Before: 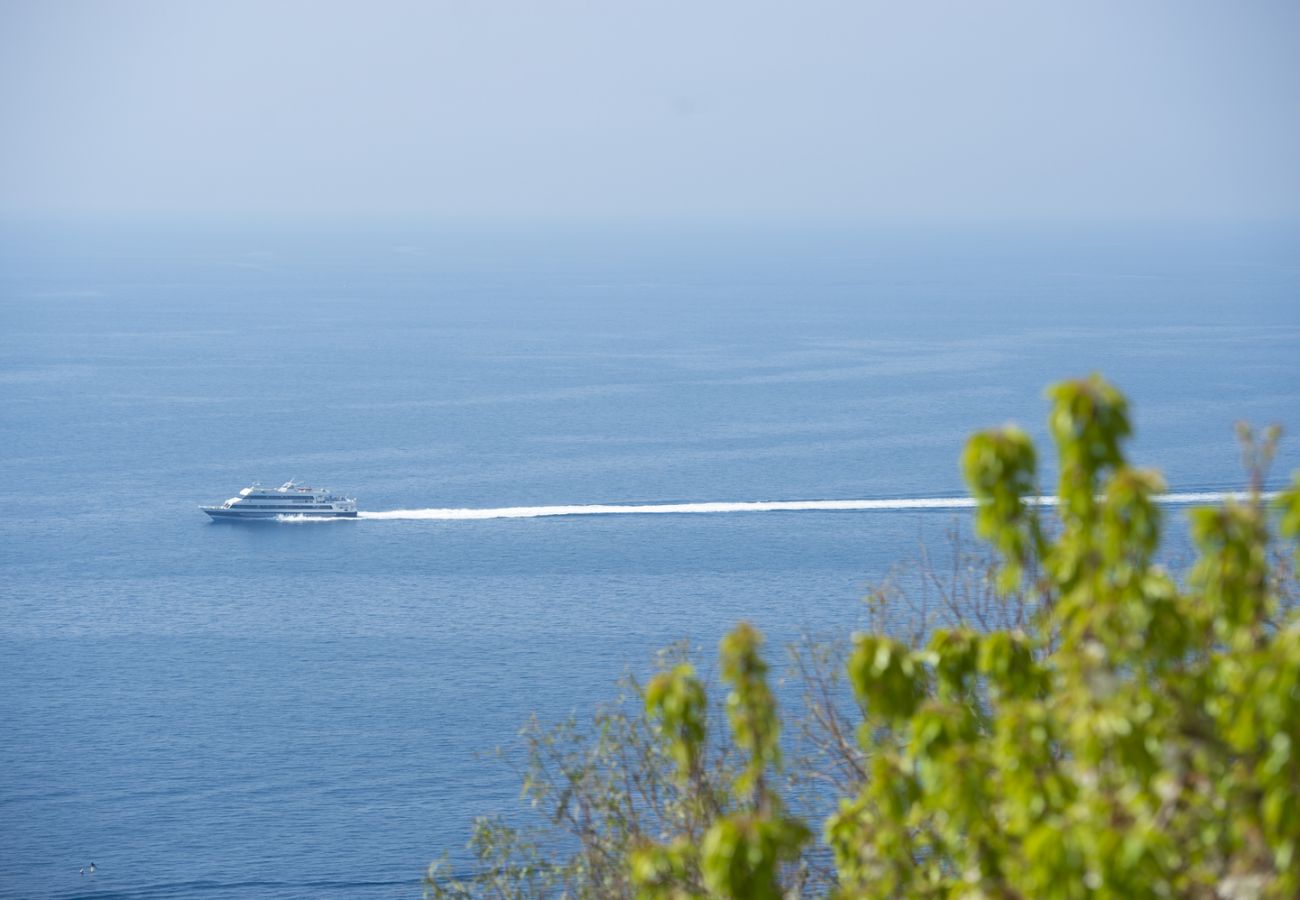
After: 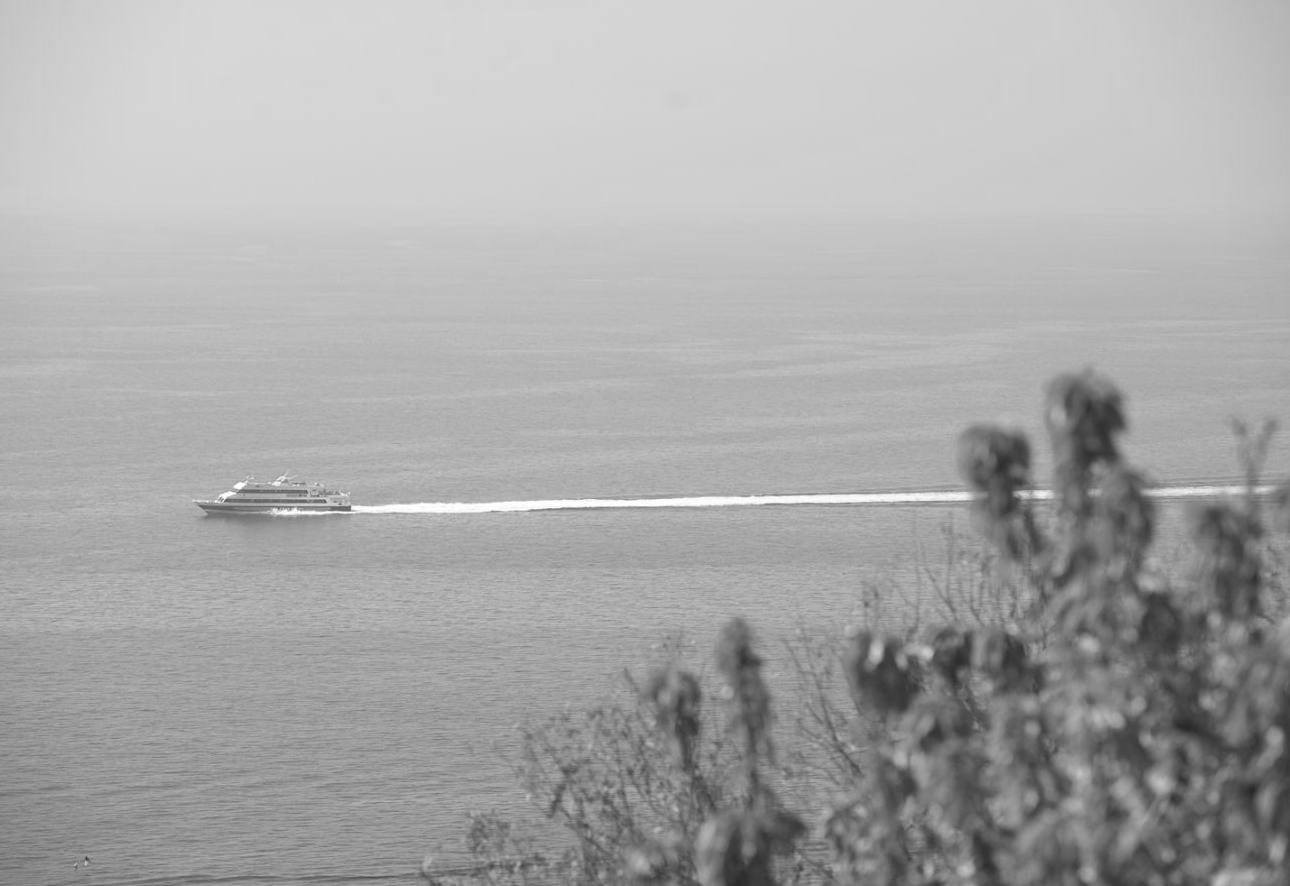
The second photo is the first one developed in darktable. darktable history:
crop: left 0.489%, top 0.675%, right 0.233%, bottom 0.784%
color calibration: output gray [0.21, 0.42, 0.37, 0], gray › normalize channels true, illuminant as shot in camera, x 0.362, y 0.384, temperature 4534.03 K, gamut compression 0.025
